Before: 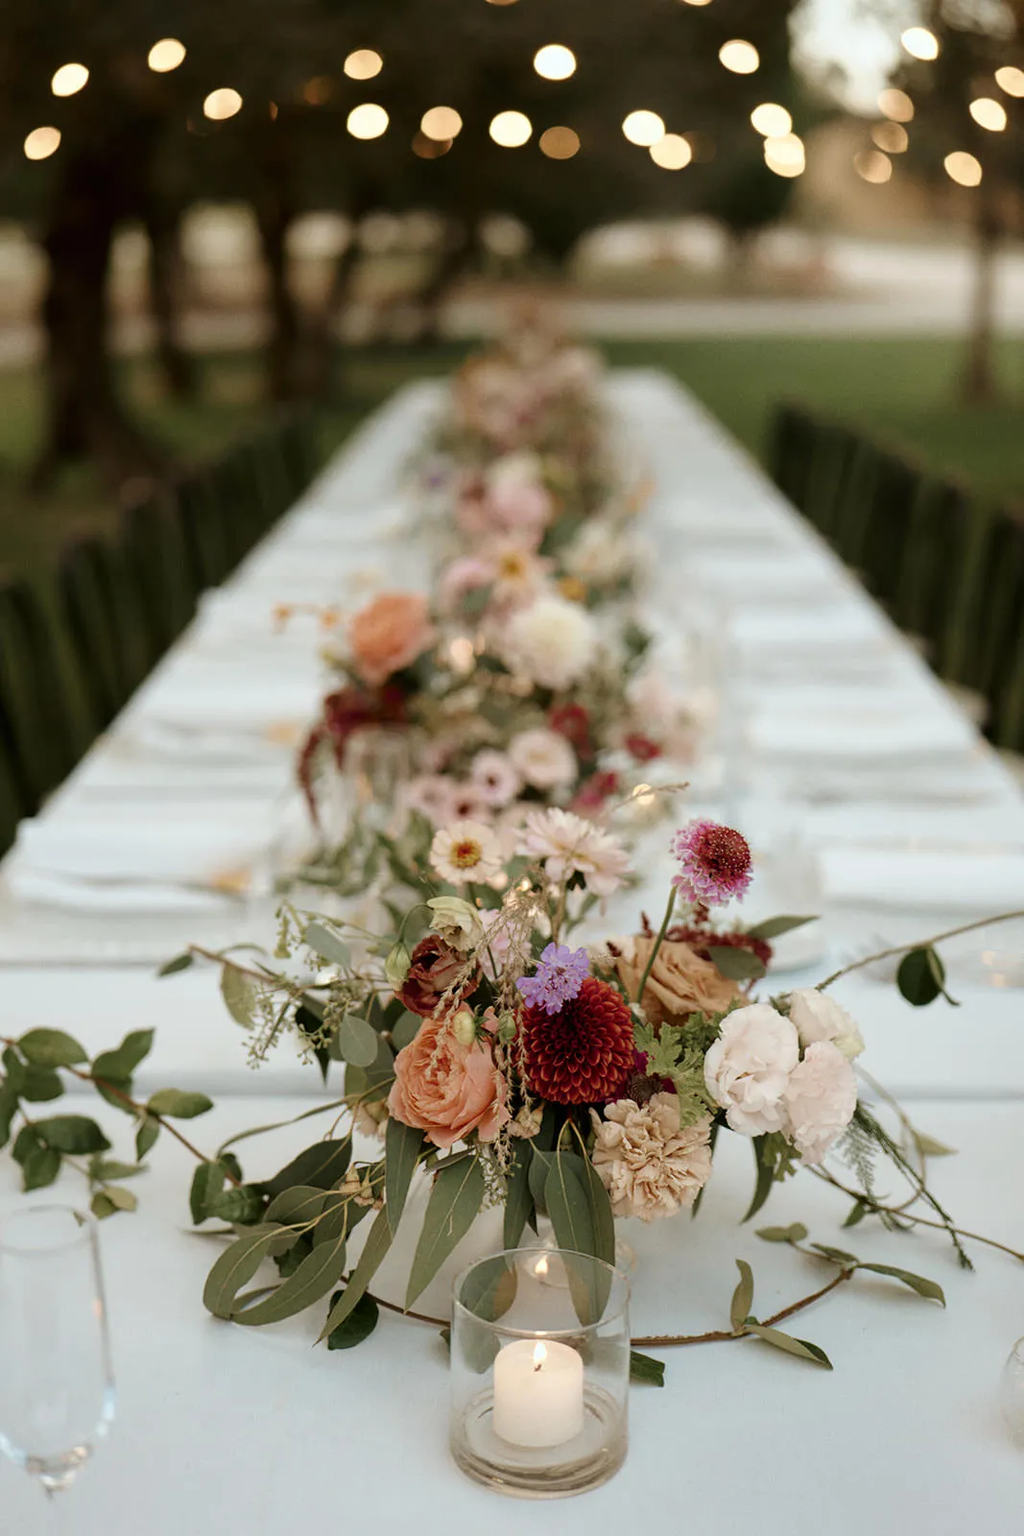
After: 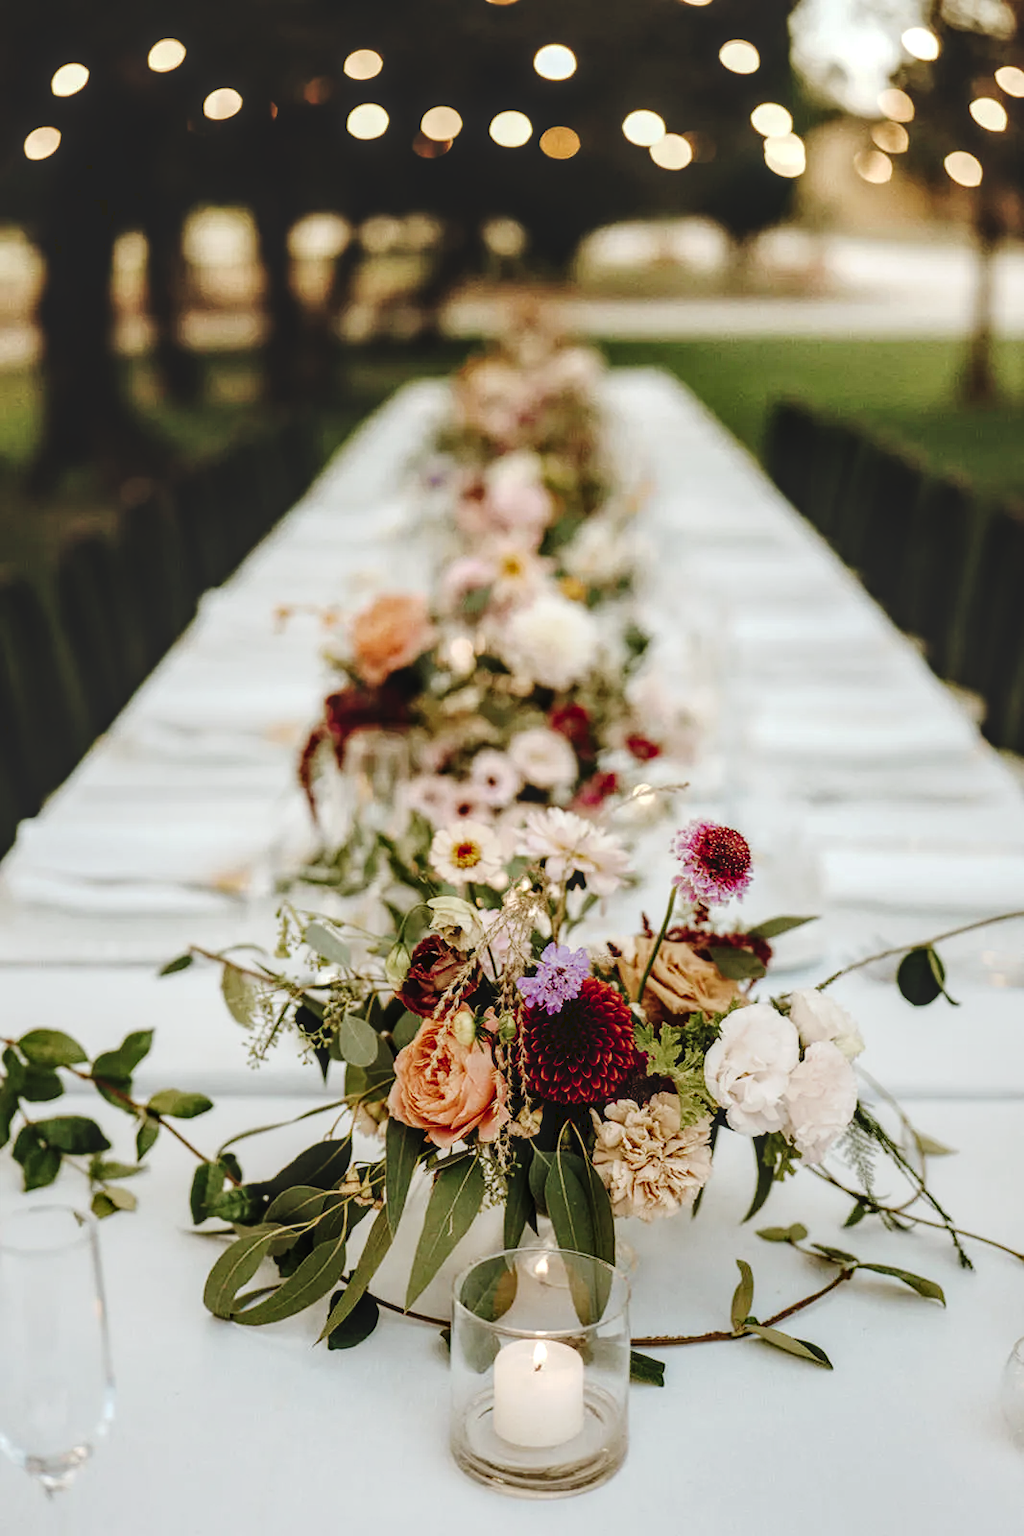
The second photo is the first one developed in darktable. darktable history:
tone equalizer: edges refinement/feathering 500, mask exposure compensation -1.57 EV, preserve details guided filter
tone curve: curves: ch0 [(0, 0) (0.003, 0.14) (0.011, 0.141) (0.025, 0.141) (0.044, 0.142) (0.069, 0.146) (0.1, 0.151) (0.136, 0.16) (0.177, 0.182) (0.224, 0.214) (0.277, 0.272) (0.335, 0.35) (0.399, 0.453) (0.468, 0.548) (0.543, 0.634) (0.623, 0.715) (0.709, 0.778) (0.801, 0.848) (0.898, 0.902) (1, 1)], preserve colors none
local contrast: detail 150%
